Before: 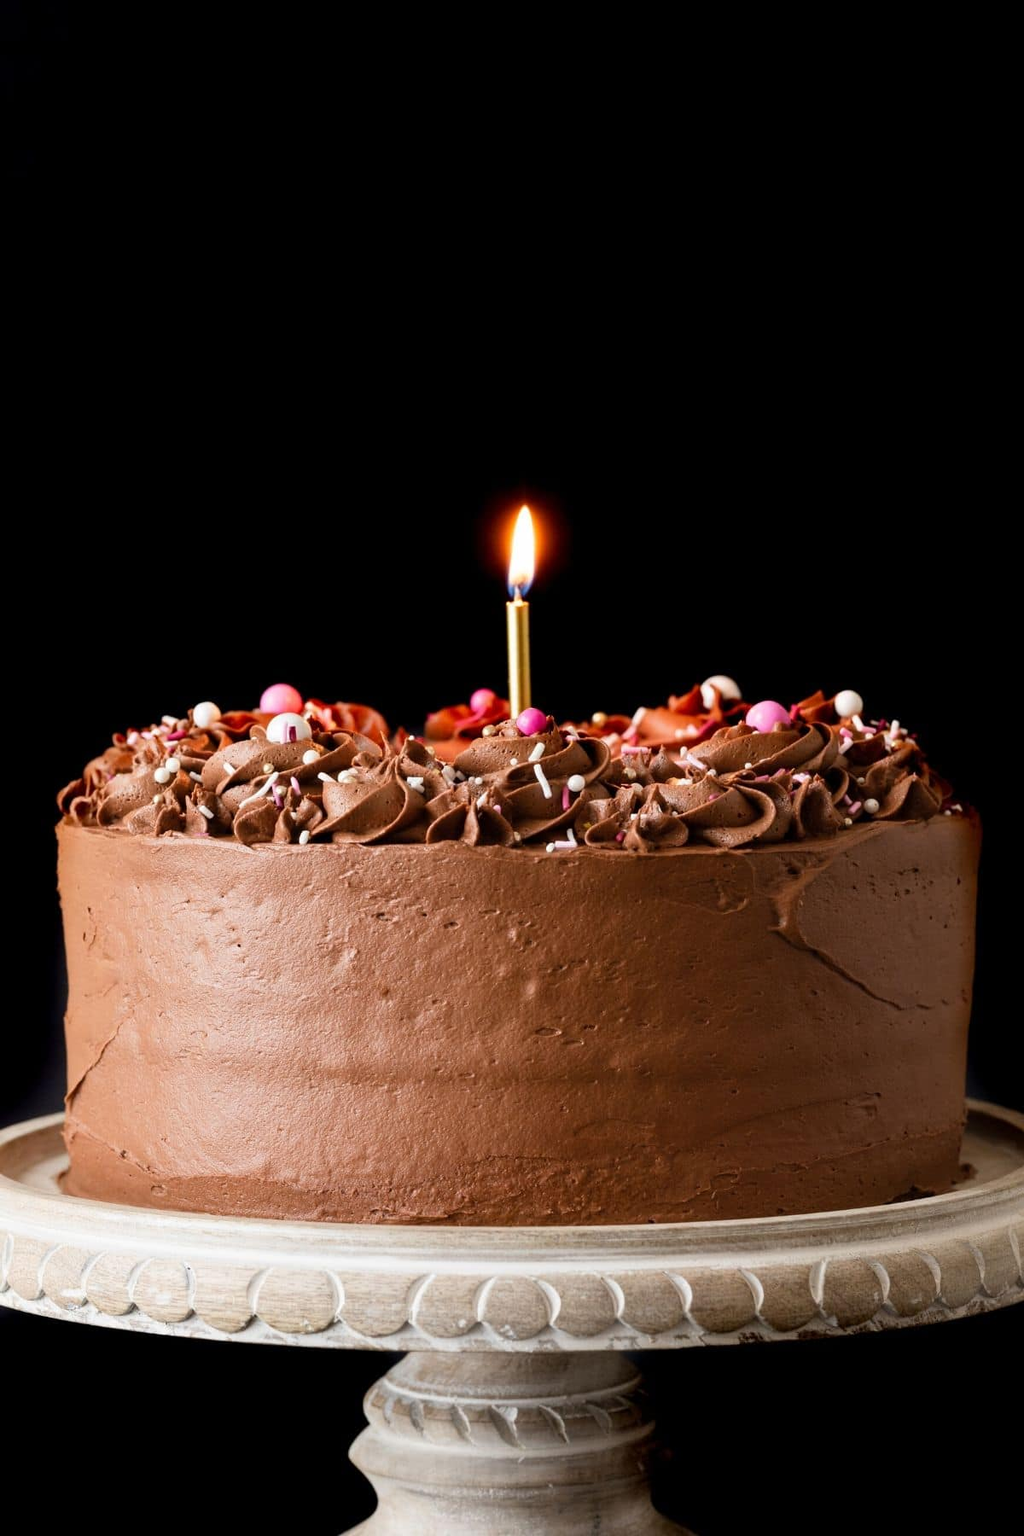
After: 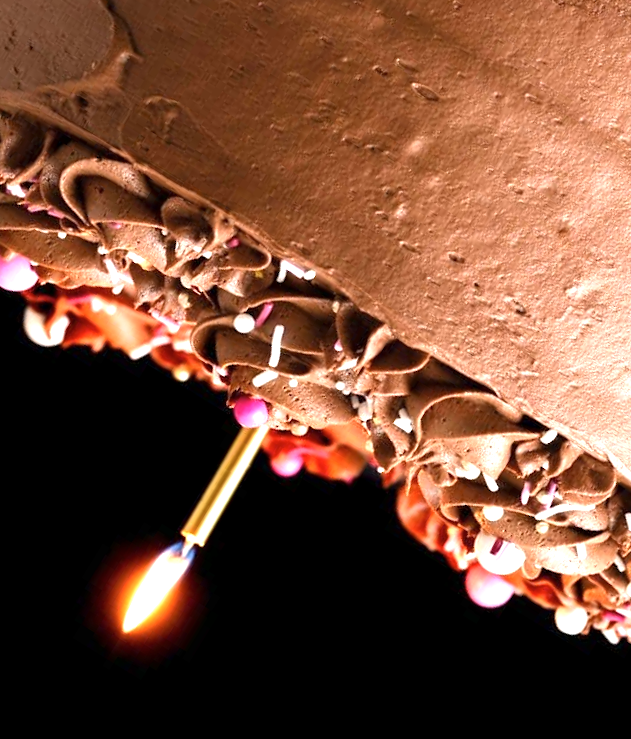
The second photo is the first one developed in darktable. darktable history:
tone equalizer: on, module defaults
crop and rotate: angle 148.33°, left 9.226%, top 15.638%, right 4.48%, bottom 17.011%
contrast brightness saturation: saturation -0.069
exposure: exposure 1 EV, compensate highlight preservation false
